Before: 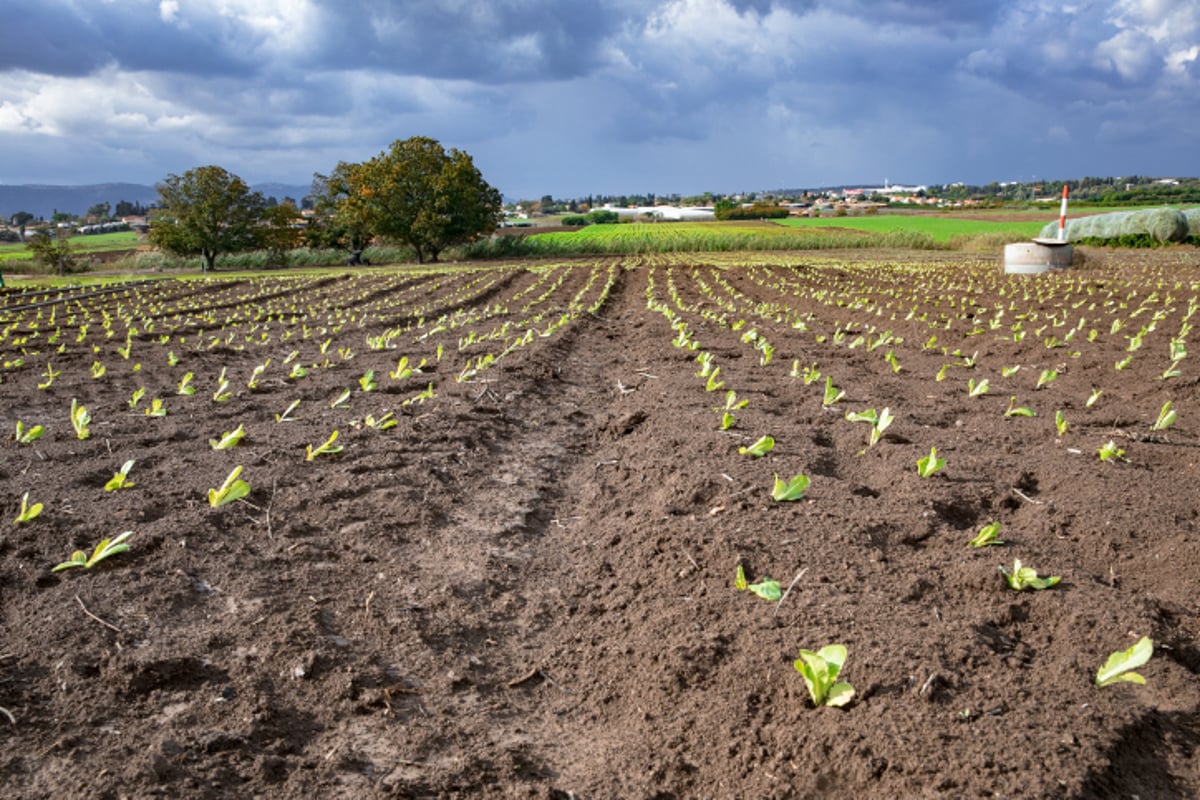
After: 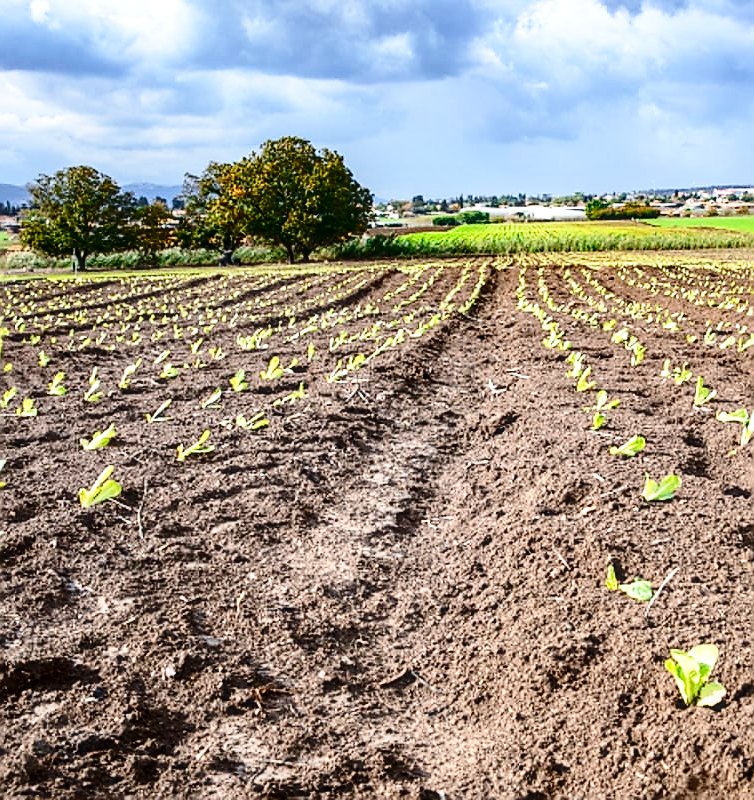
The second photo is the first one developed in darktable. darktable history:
crop: left 10.767%, right 26.358%
sharpen: radius 1.39, amount 1.246, threshold 0.761
local contrast: on, module defaults
contrast brightness saturation: contrast 0.213, brightness -0.106, saturation 0.213
haze removal: strength -0.107, compatibility mode true, adaptive false
base curve: curves: ch0 [(0, 0) (0.028, 0.03) (0.121, 0.232) (0.46, 0.748) (0.859, 0.968) (1, 1)], preserve colors none
